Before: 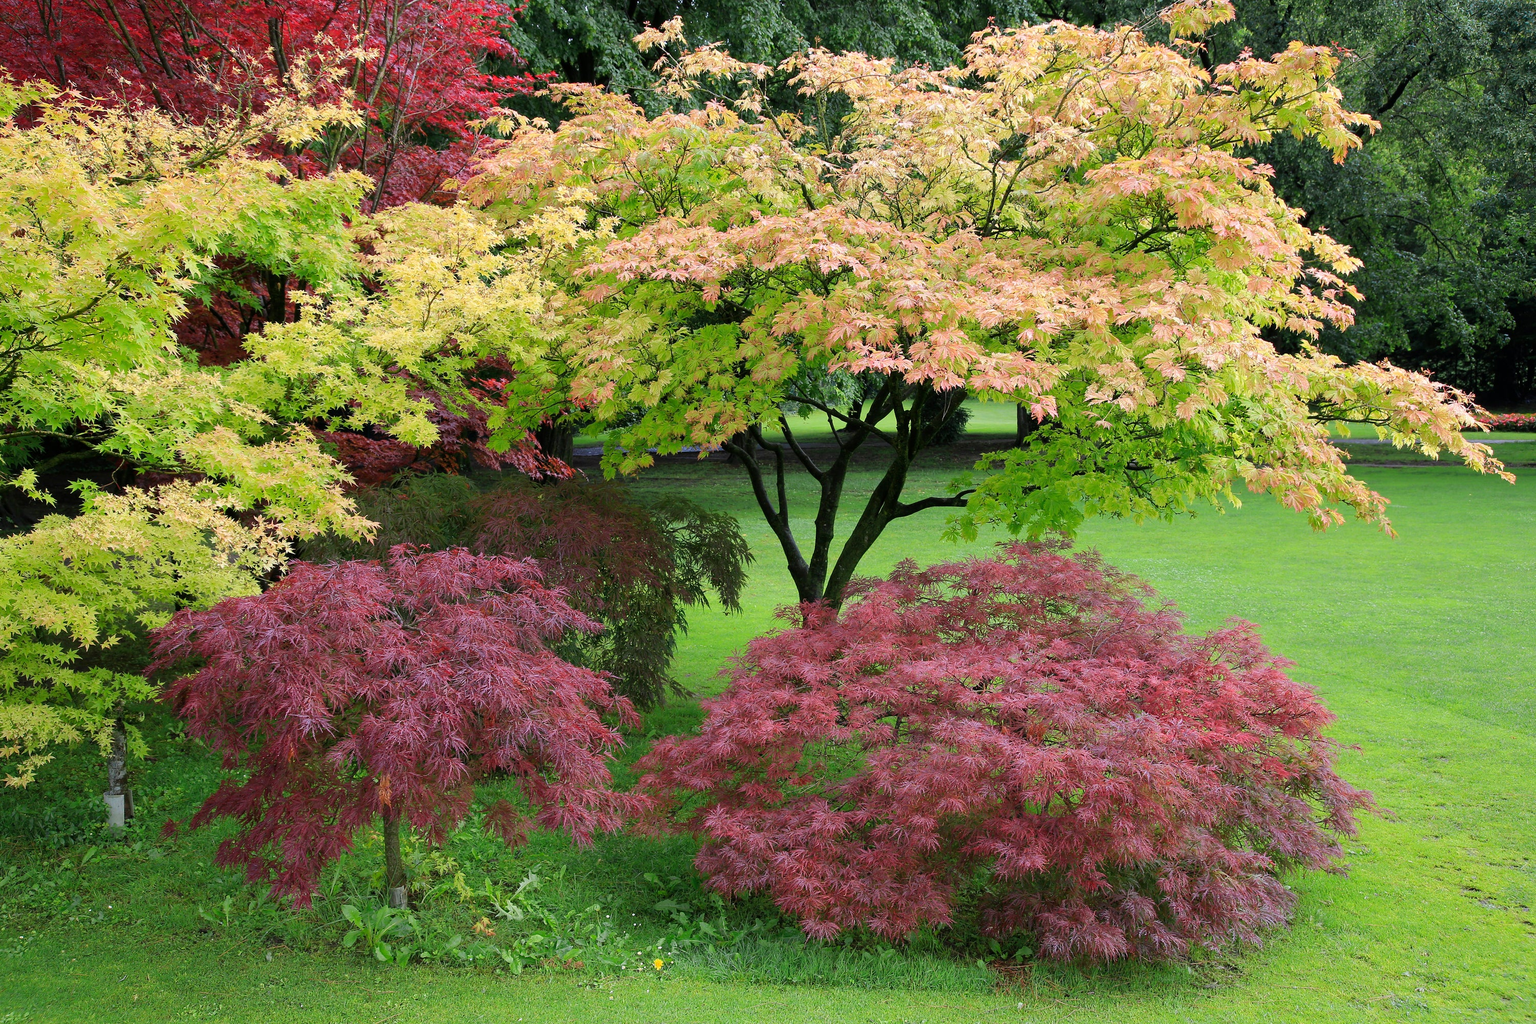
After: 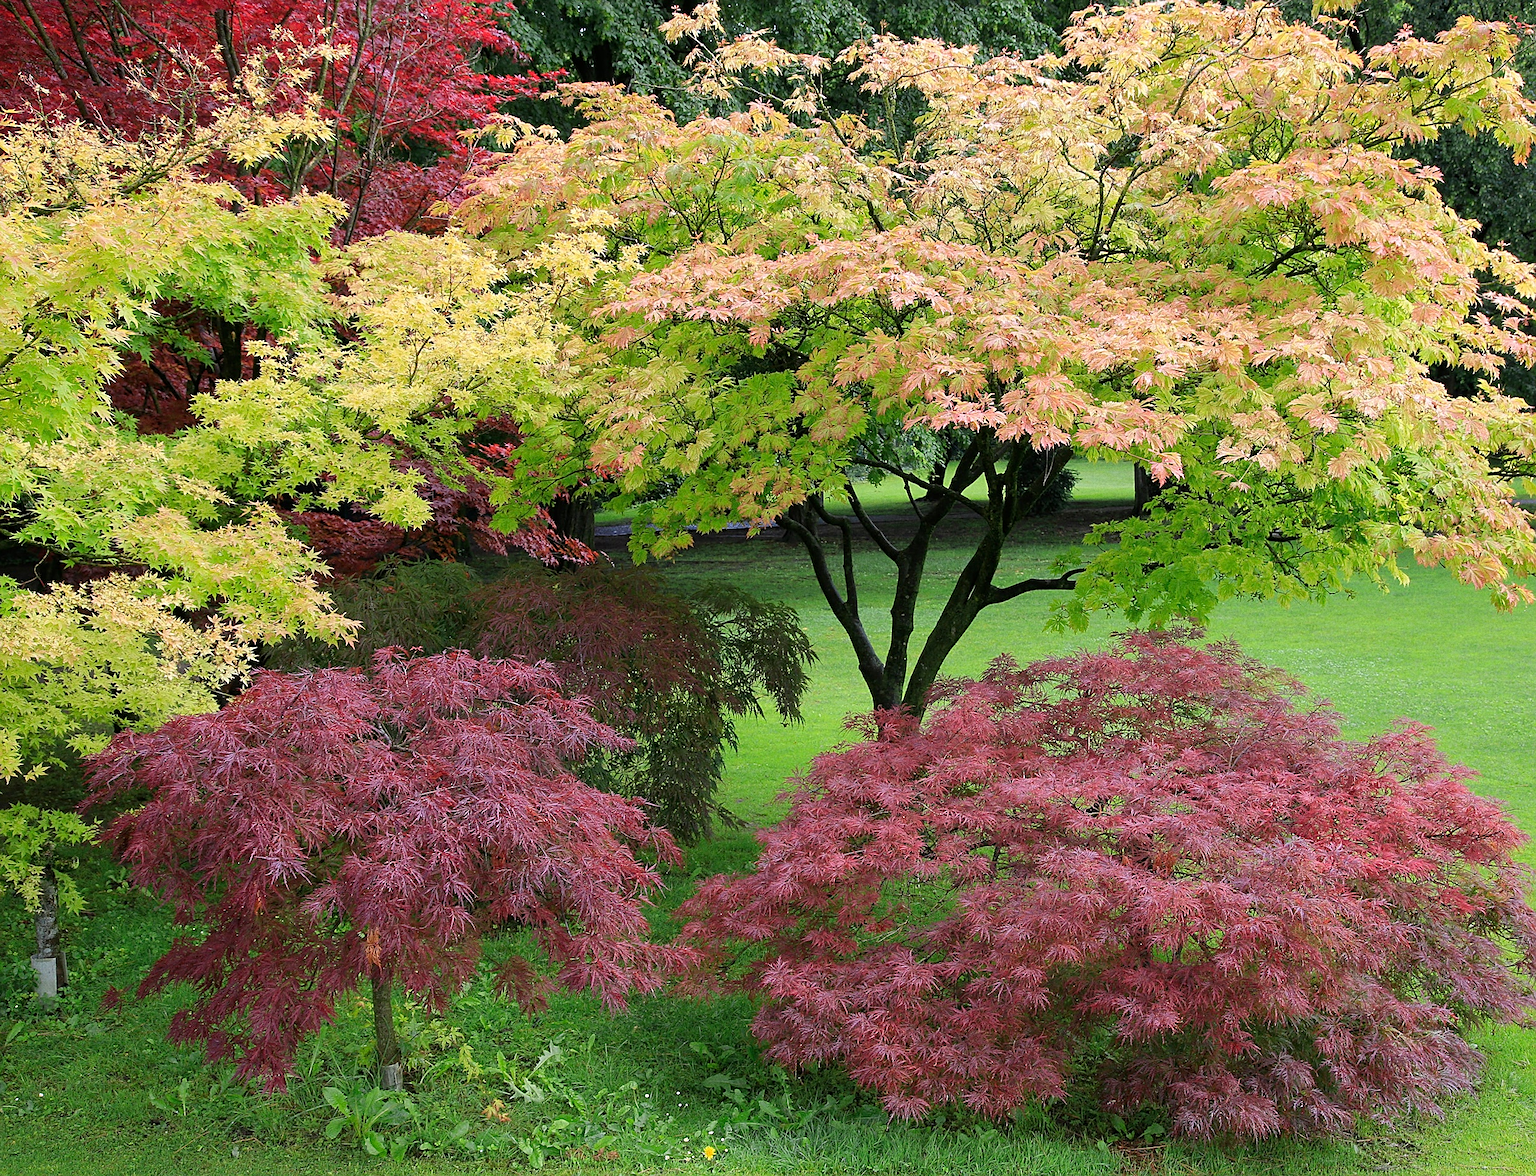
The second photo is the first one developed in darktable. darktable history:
grain: on, module defaults
crop and rotate: angle 1°, left 4.281%, top 0.642%, right 11.383%, bottom 2.486%
sharpen: on, module defaults
